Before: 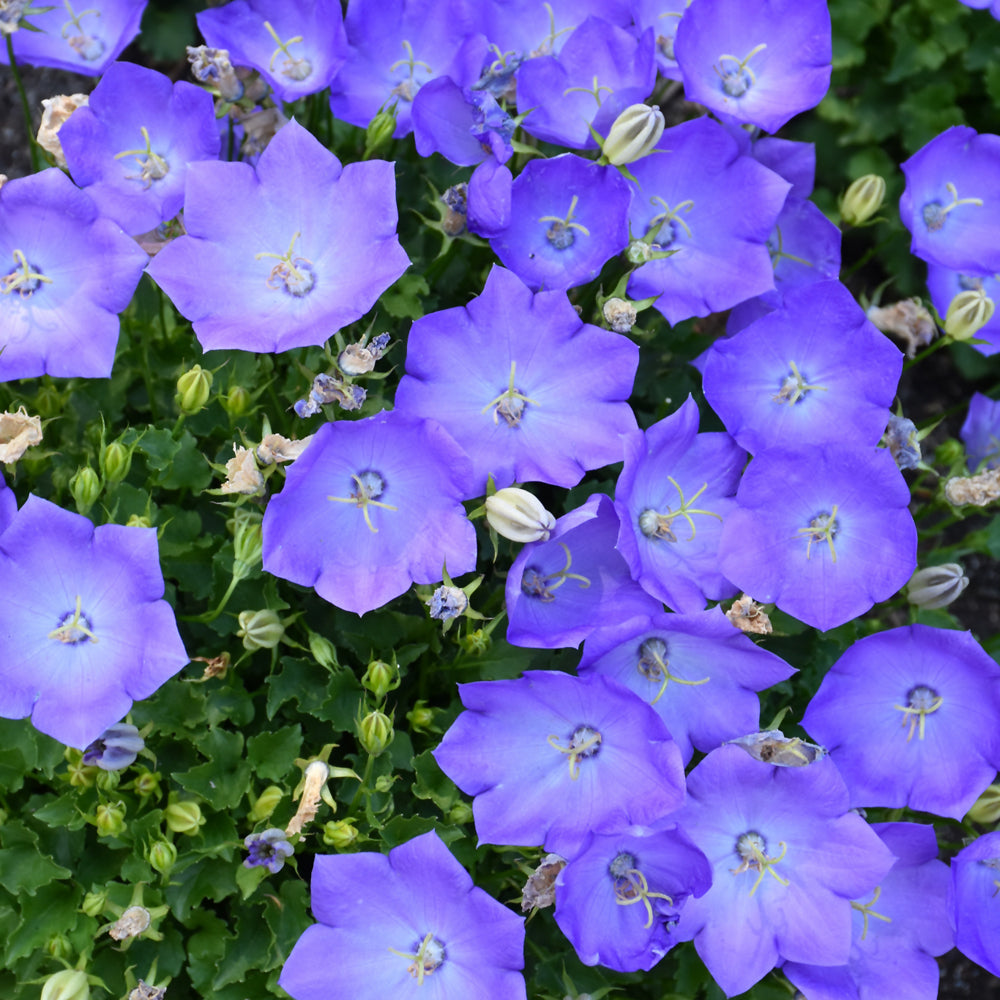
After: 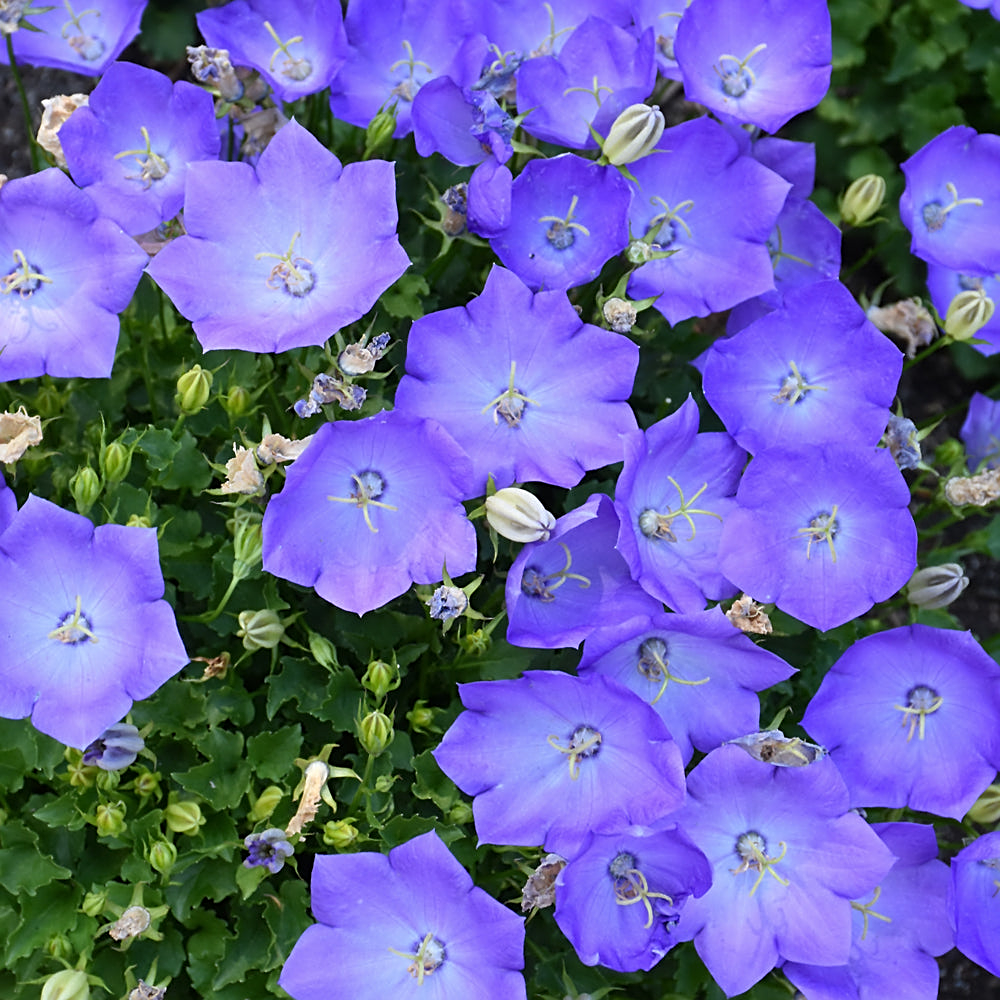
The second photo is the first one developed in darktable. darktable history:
color balance: input saturation 99%
sharpen: on, module defaults
